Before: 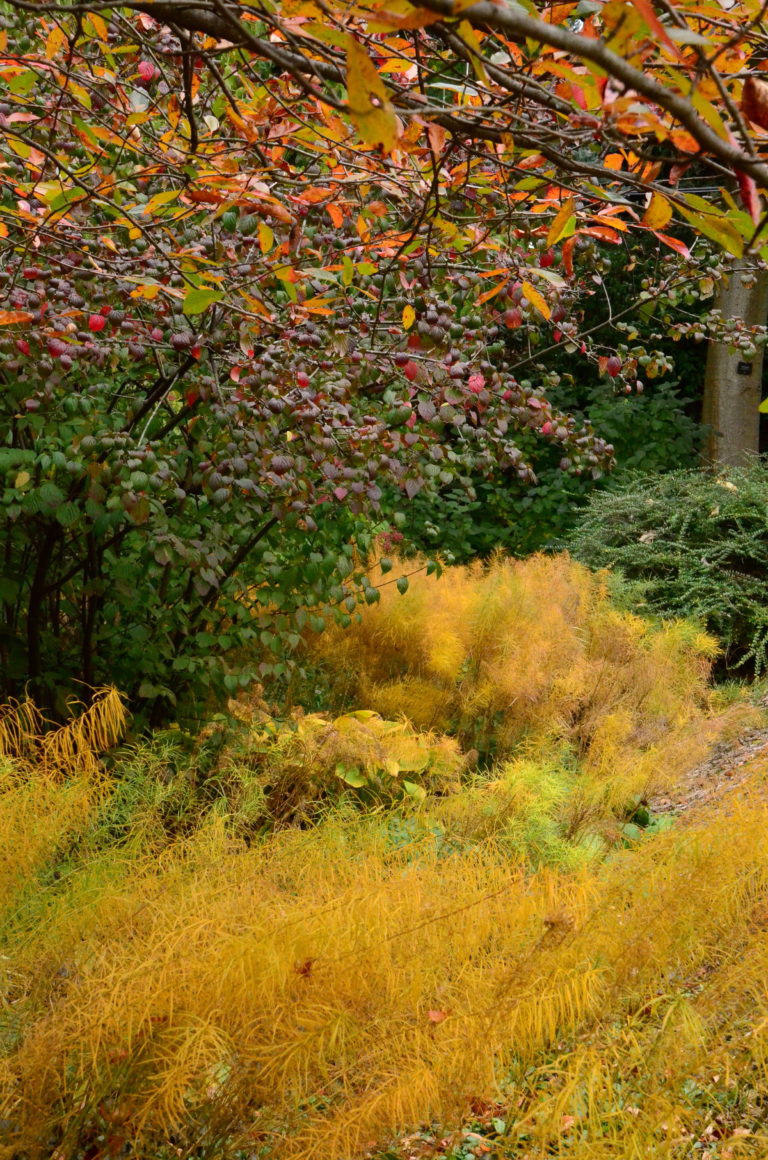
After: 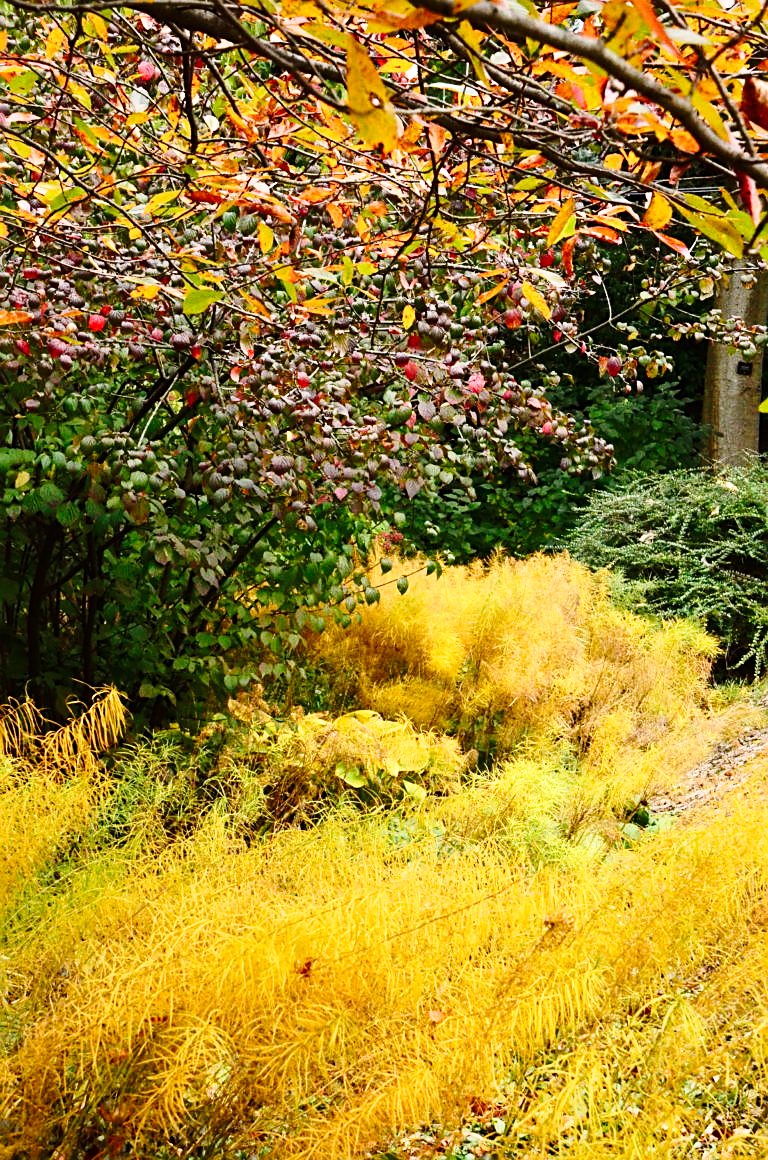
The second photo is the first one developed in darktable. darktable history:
base curve: curves: ch0 [(0, 0) (0.028, 0.03) (0.121, 0.232) (0.46, 0.748) (0.859, 0.968) (1, 1)], preserve colors none
tone equalizer: -8 EV -0.441 EV, -7 EV -0.388 EV, -6 EV -0.372 EV, -5 EV -0.219 EV, -3 EV 0.209 EV, -2 EV 0.331 EV, -1 EV 0.372 EV, +0 EV 0.395 EV, edges refinement/feathering 500, mask exposure compensation -1.57 EV, preserve details no
sharpen: on, module defaults
